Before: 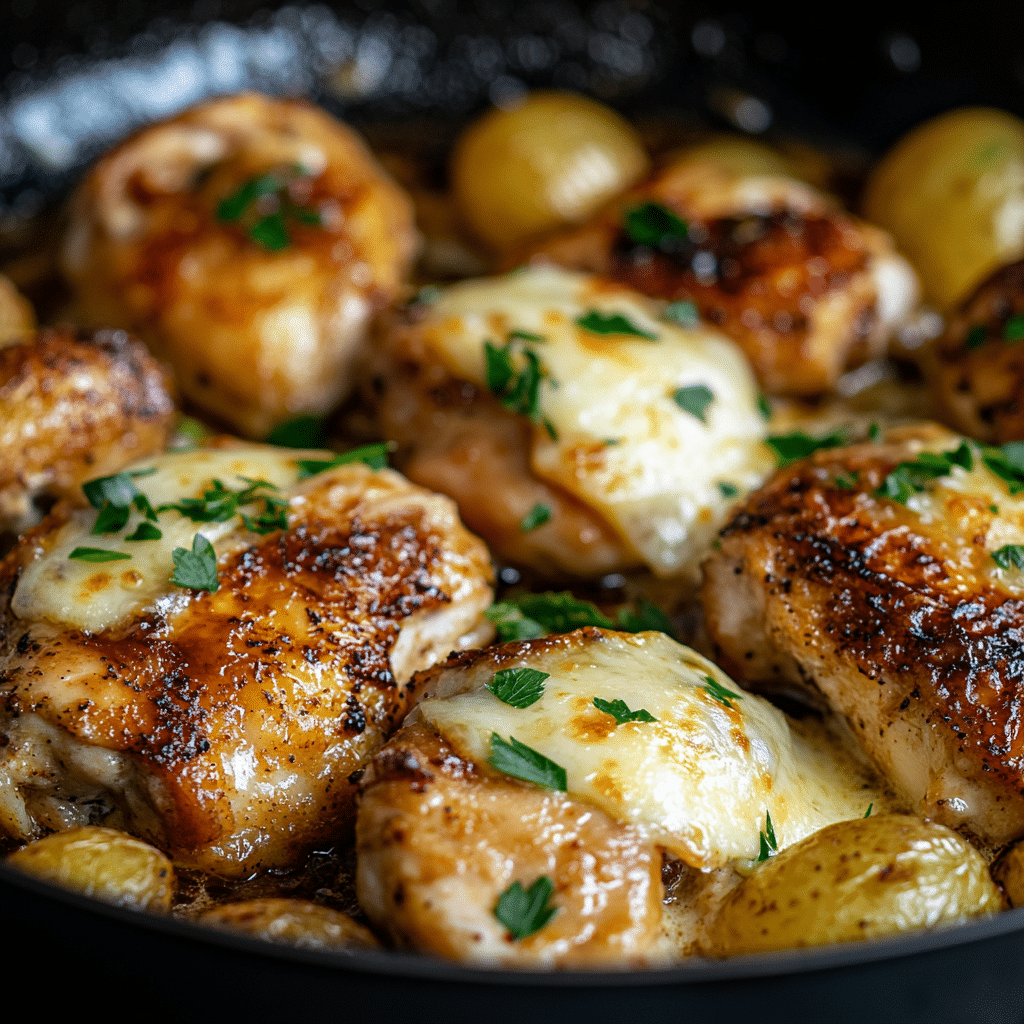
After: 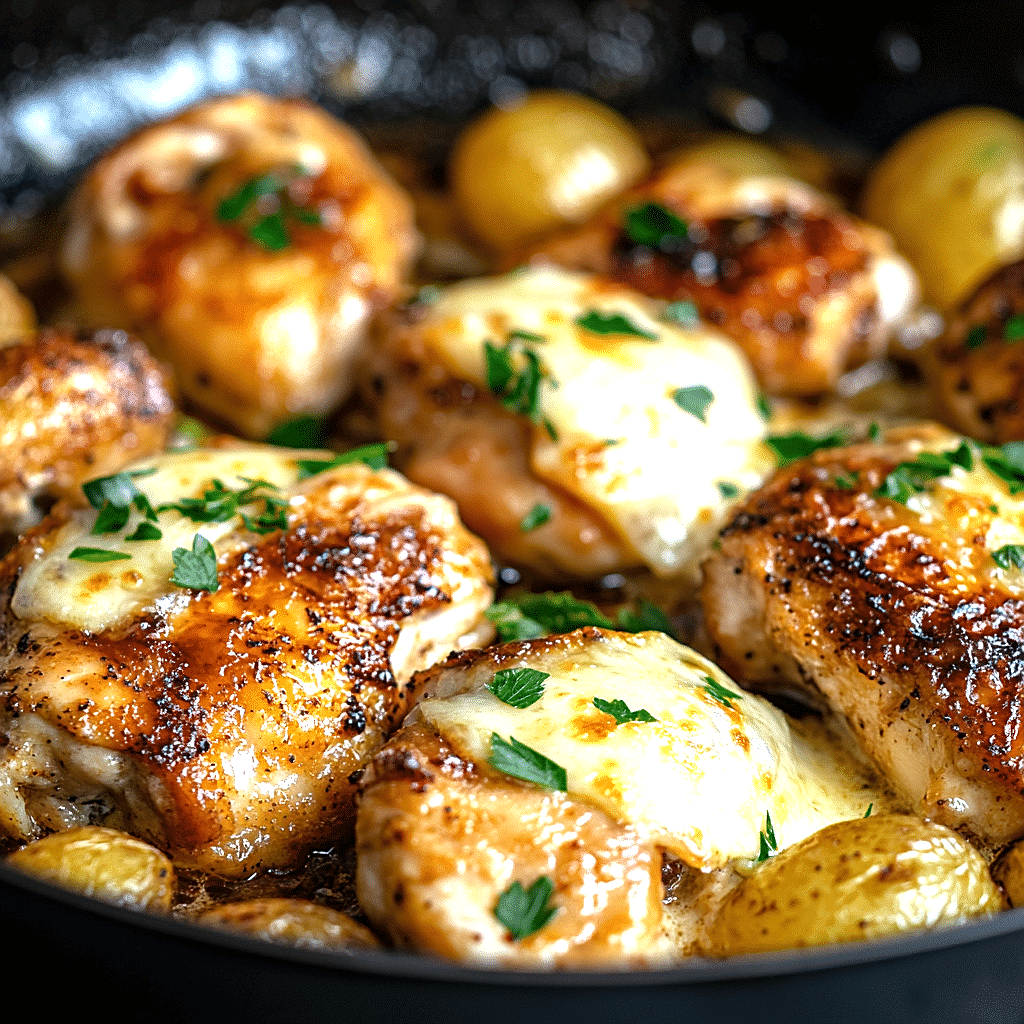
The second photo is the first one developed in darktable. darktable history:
sharpen: radius 1.864, amount 0.398, threshold 1.271
exposure: exposure 1 EV, compensate highlight preservation false
tone curve: curves: ch0 [(0, 0) (0.077, 0.082) (0.765, 0.73) (1, 1)]
